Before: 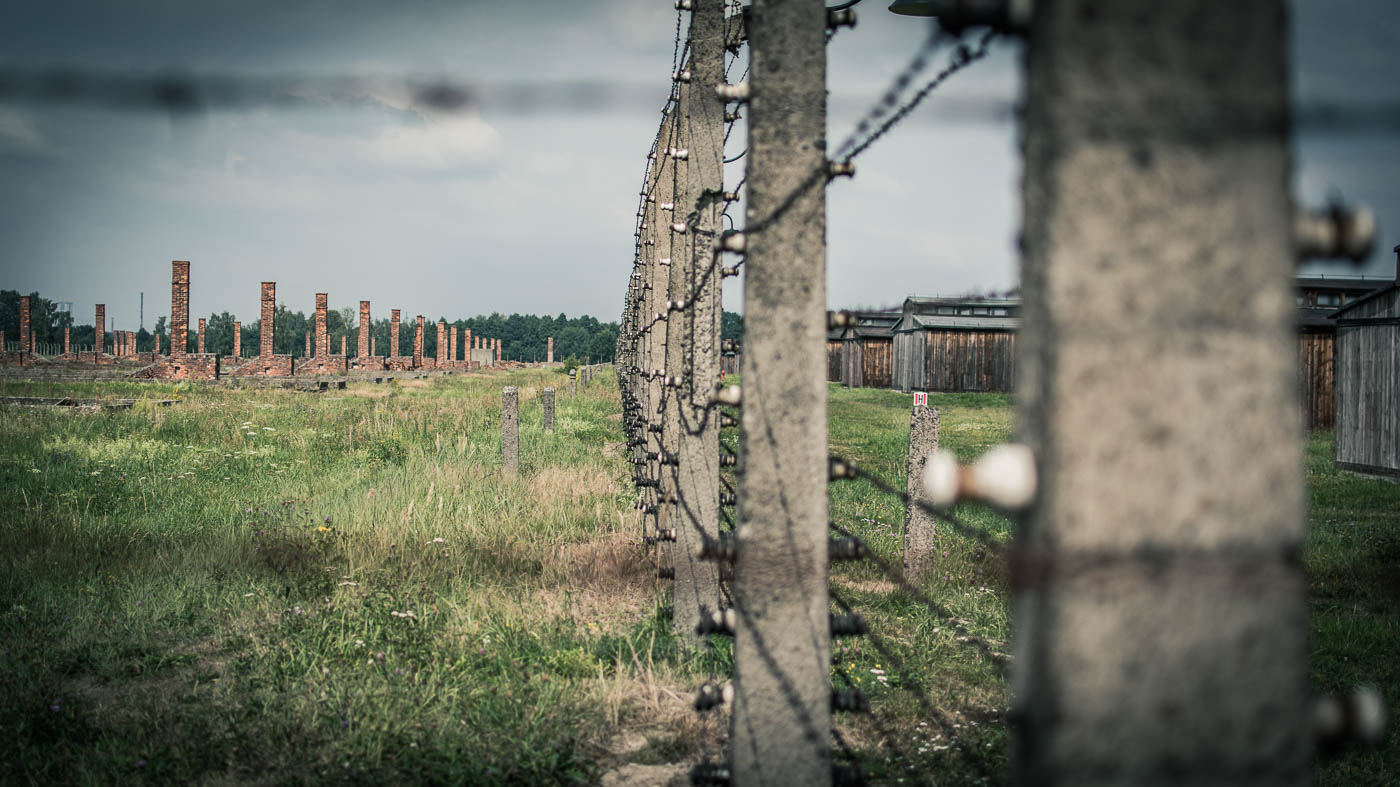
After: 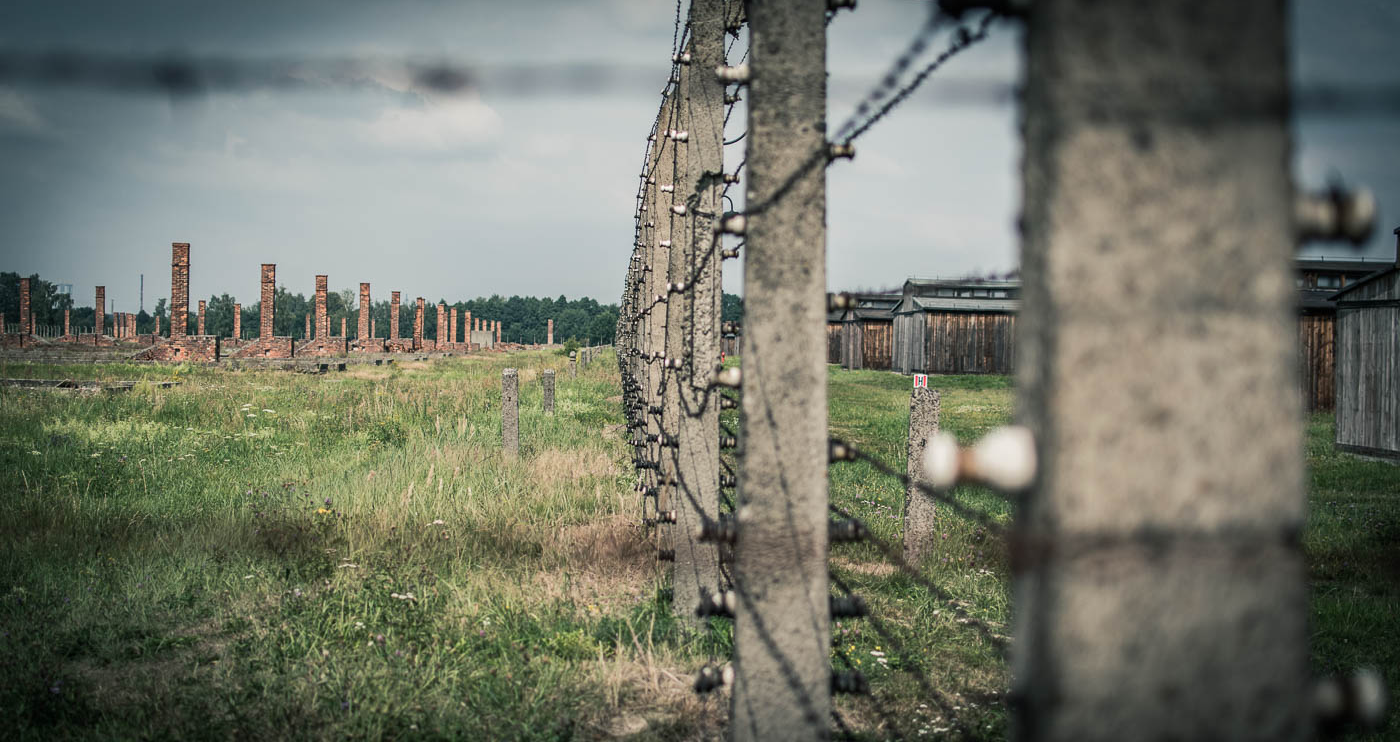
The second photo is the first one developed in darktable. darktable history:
crop and rotate: top 2.395%, bottom 3.281%
exposure: compensate highlight preservation false
